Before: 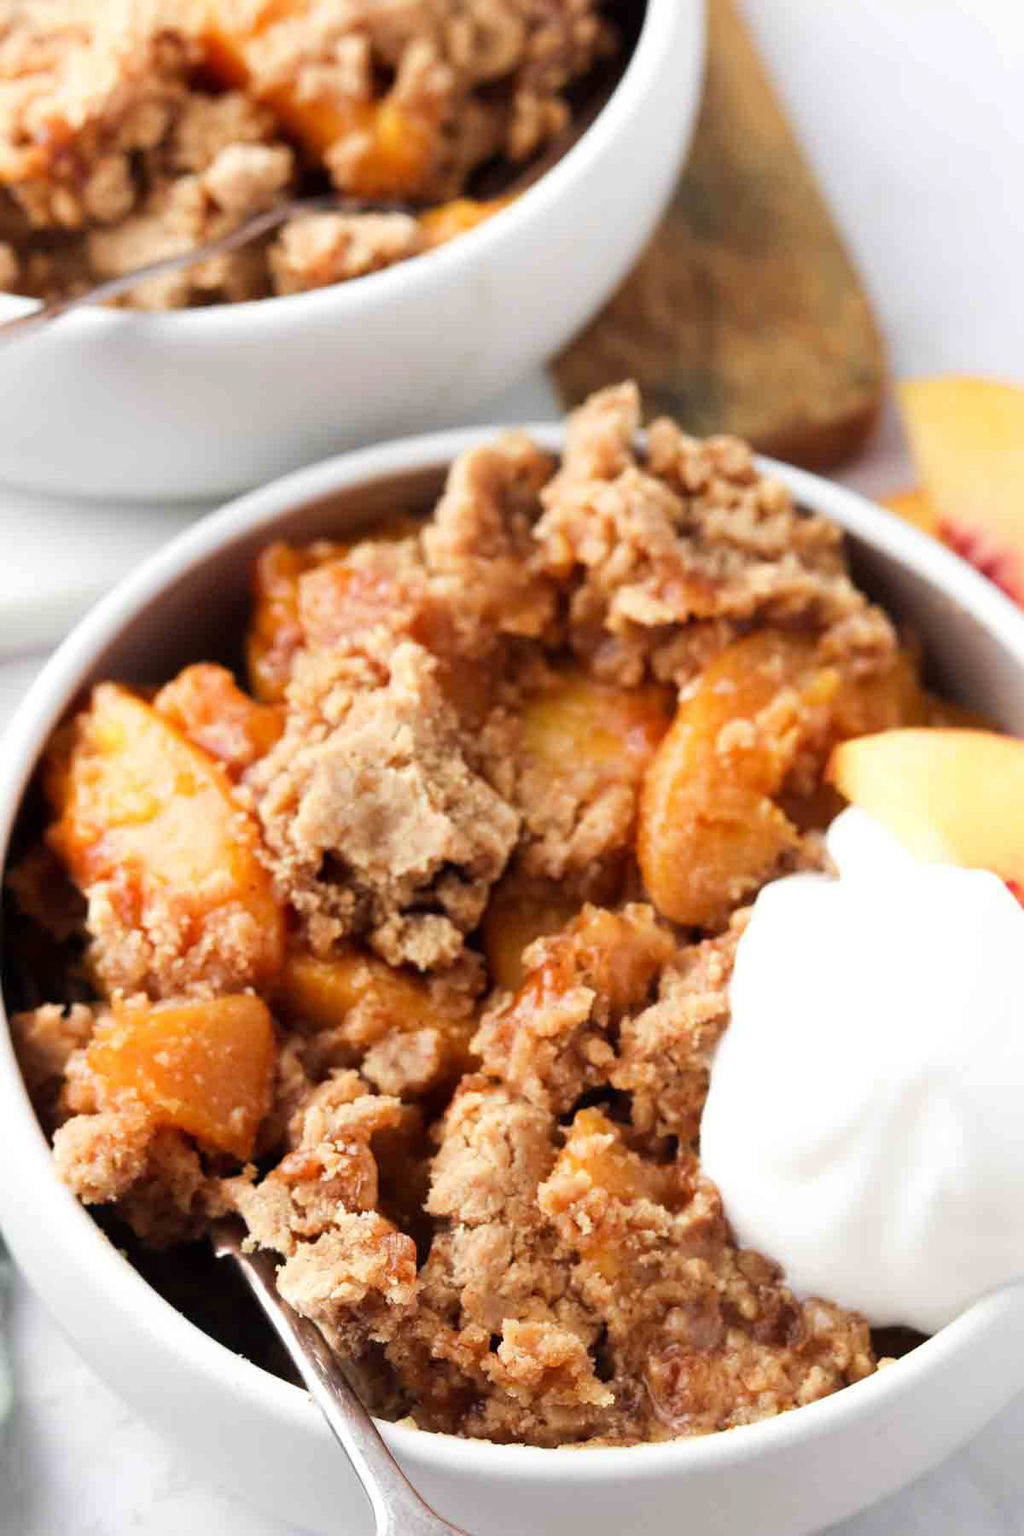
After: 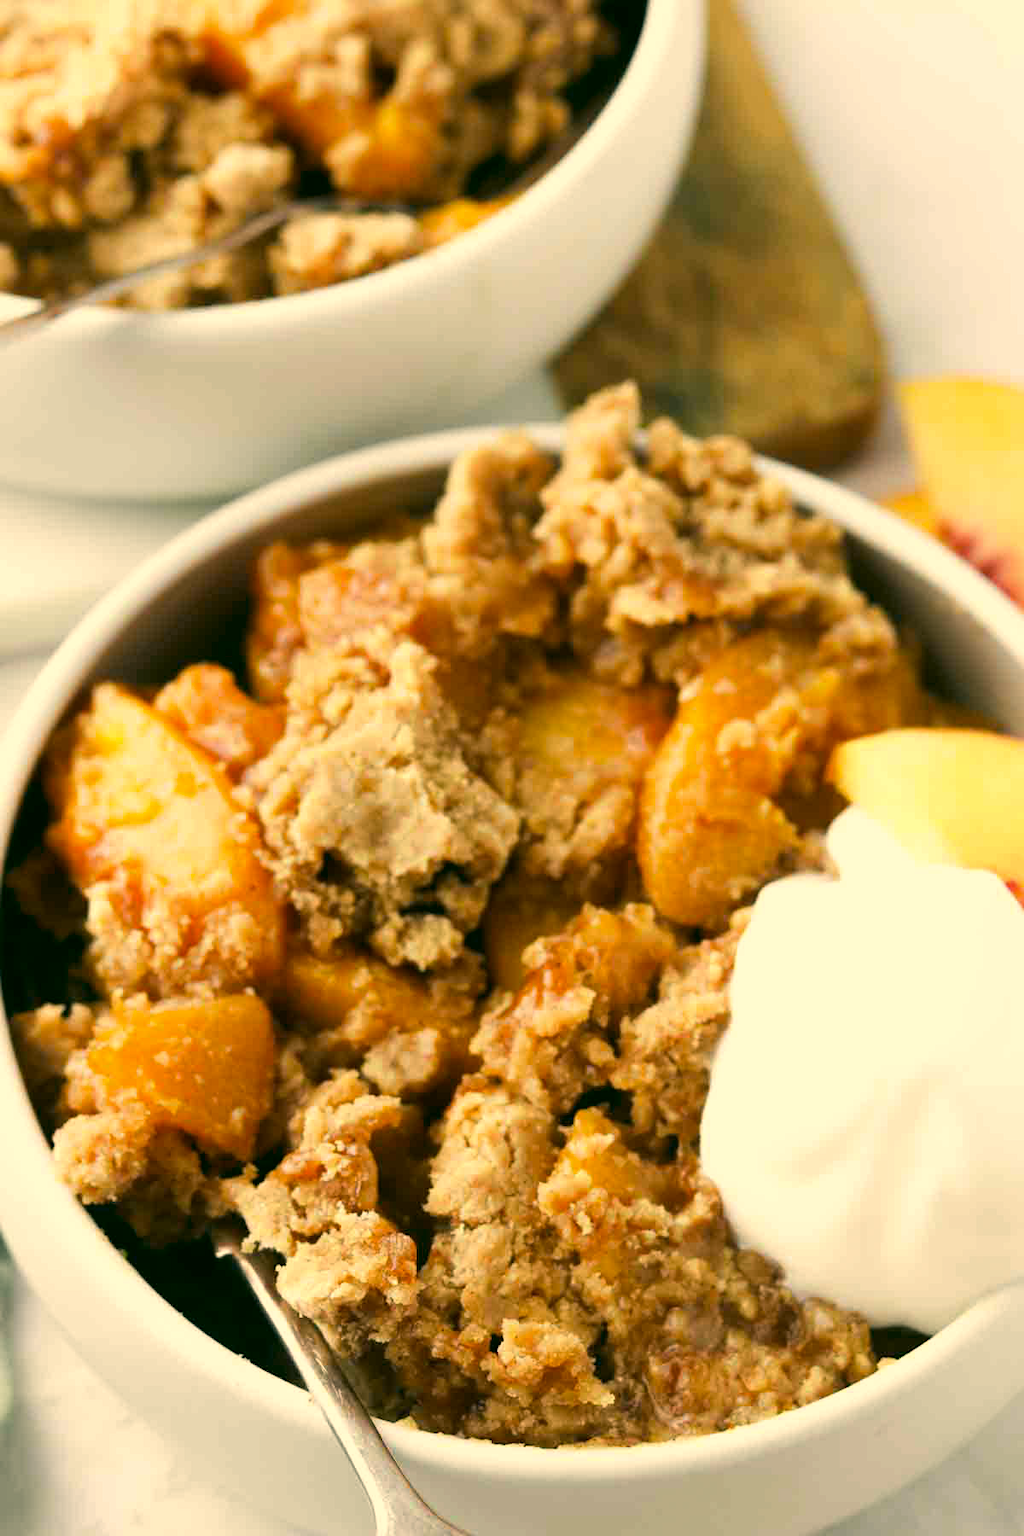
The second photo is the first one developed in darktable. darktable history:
color correction: highlights a* 5.13, highlights b* 24.45, shadows a* -16.38, shadows b* 4
